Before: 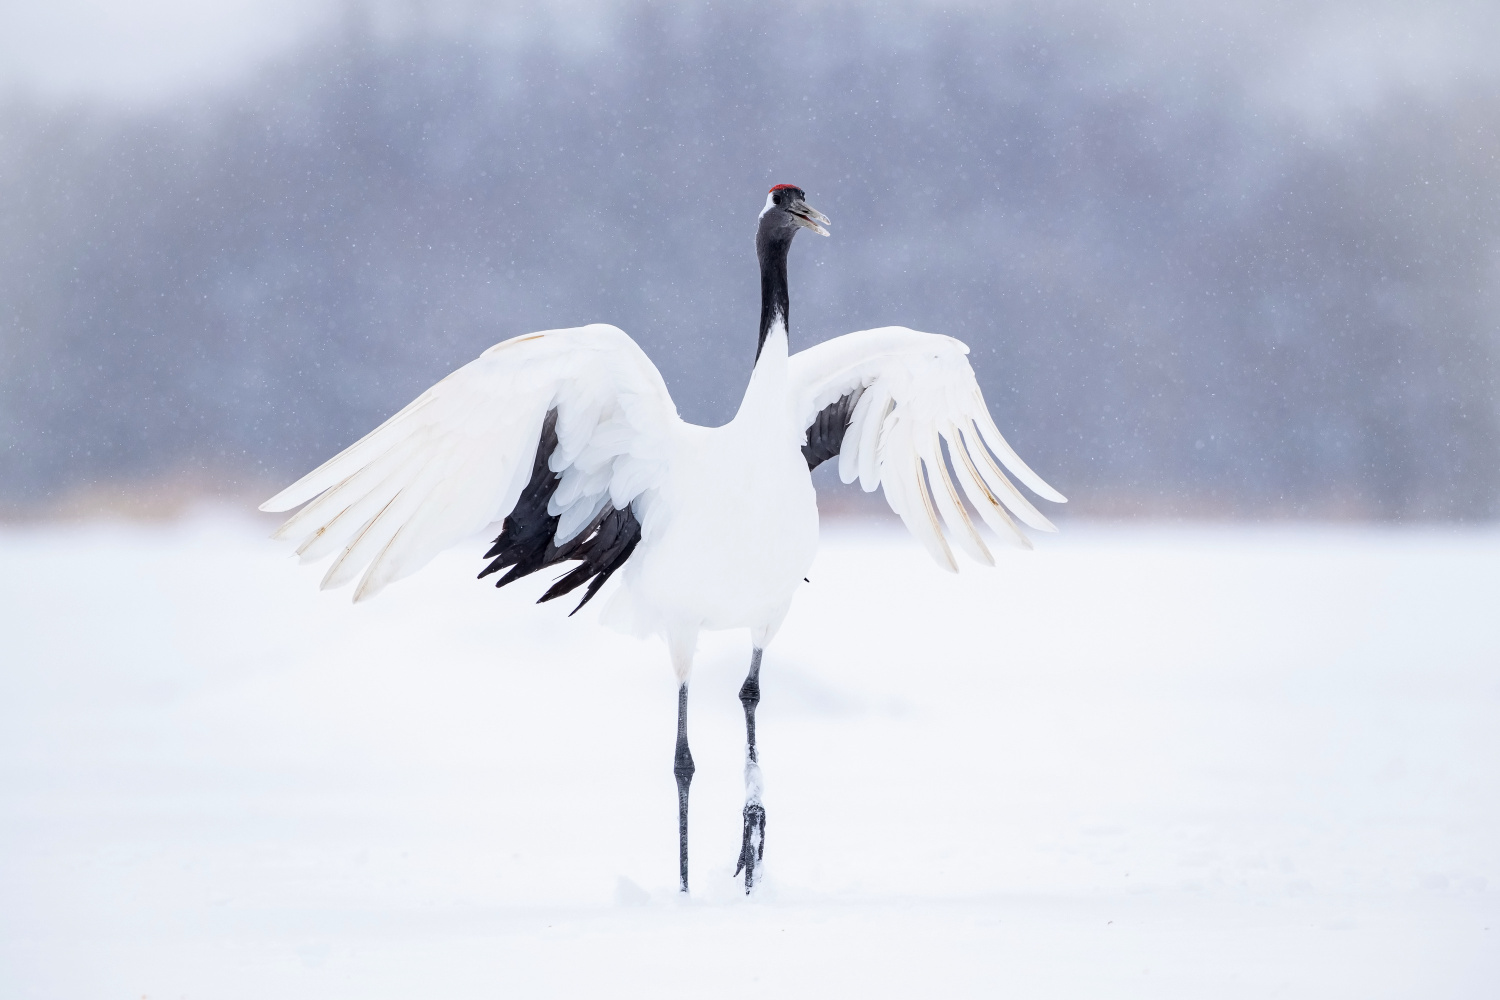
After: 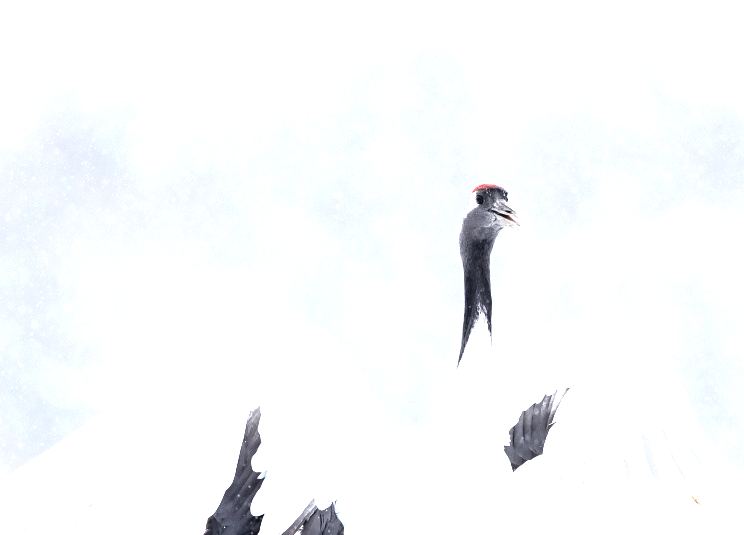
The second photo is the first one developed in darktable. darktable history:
exposure: black level correction 0, exposure 1.2 EV, compensate highlight preservation false
levels: levels [0, 0.43, 0.859]
contrast brightness saturation: contrast -0.063, saturation -0.415
crop: left 19.843%, right 30.555%, bottom 46.422%
